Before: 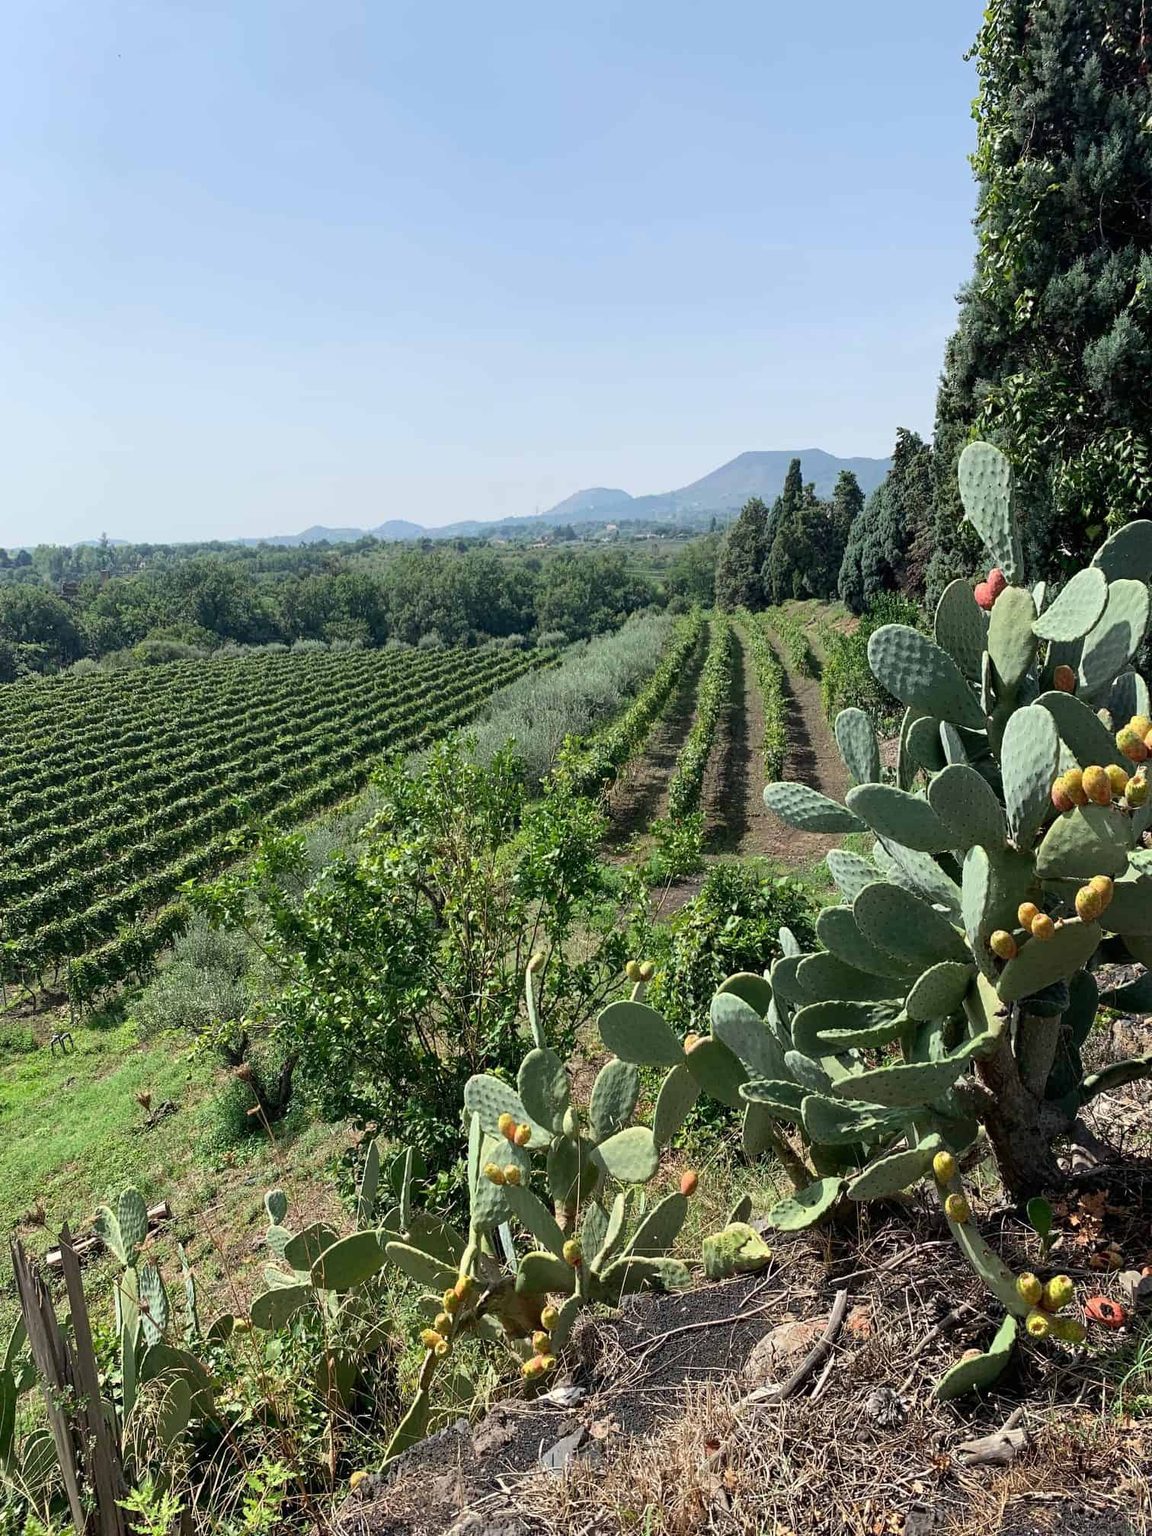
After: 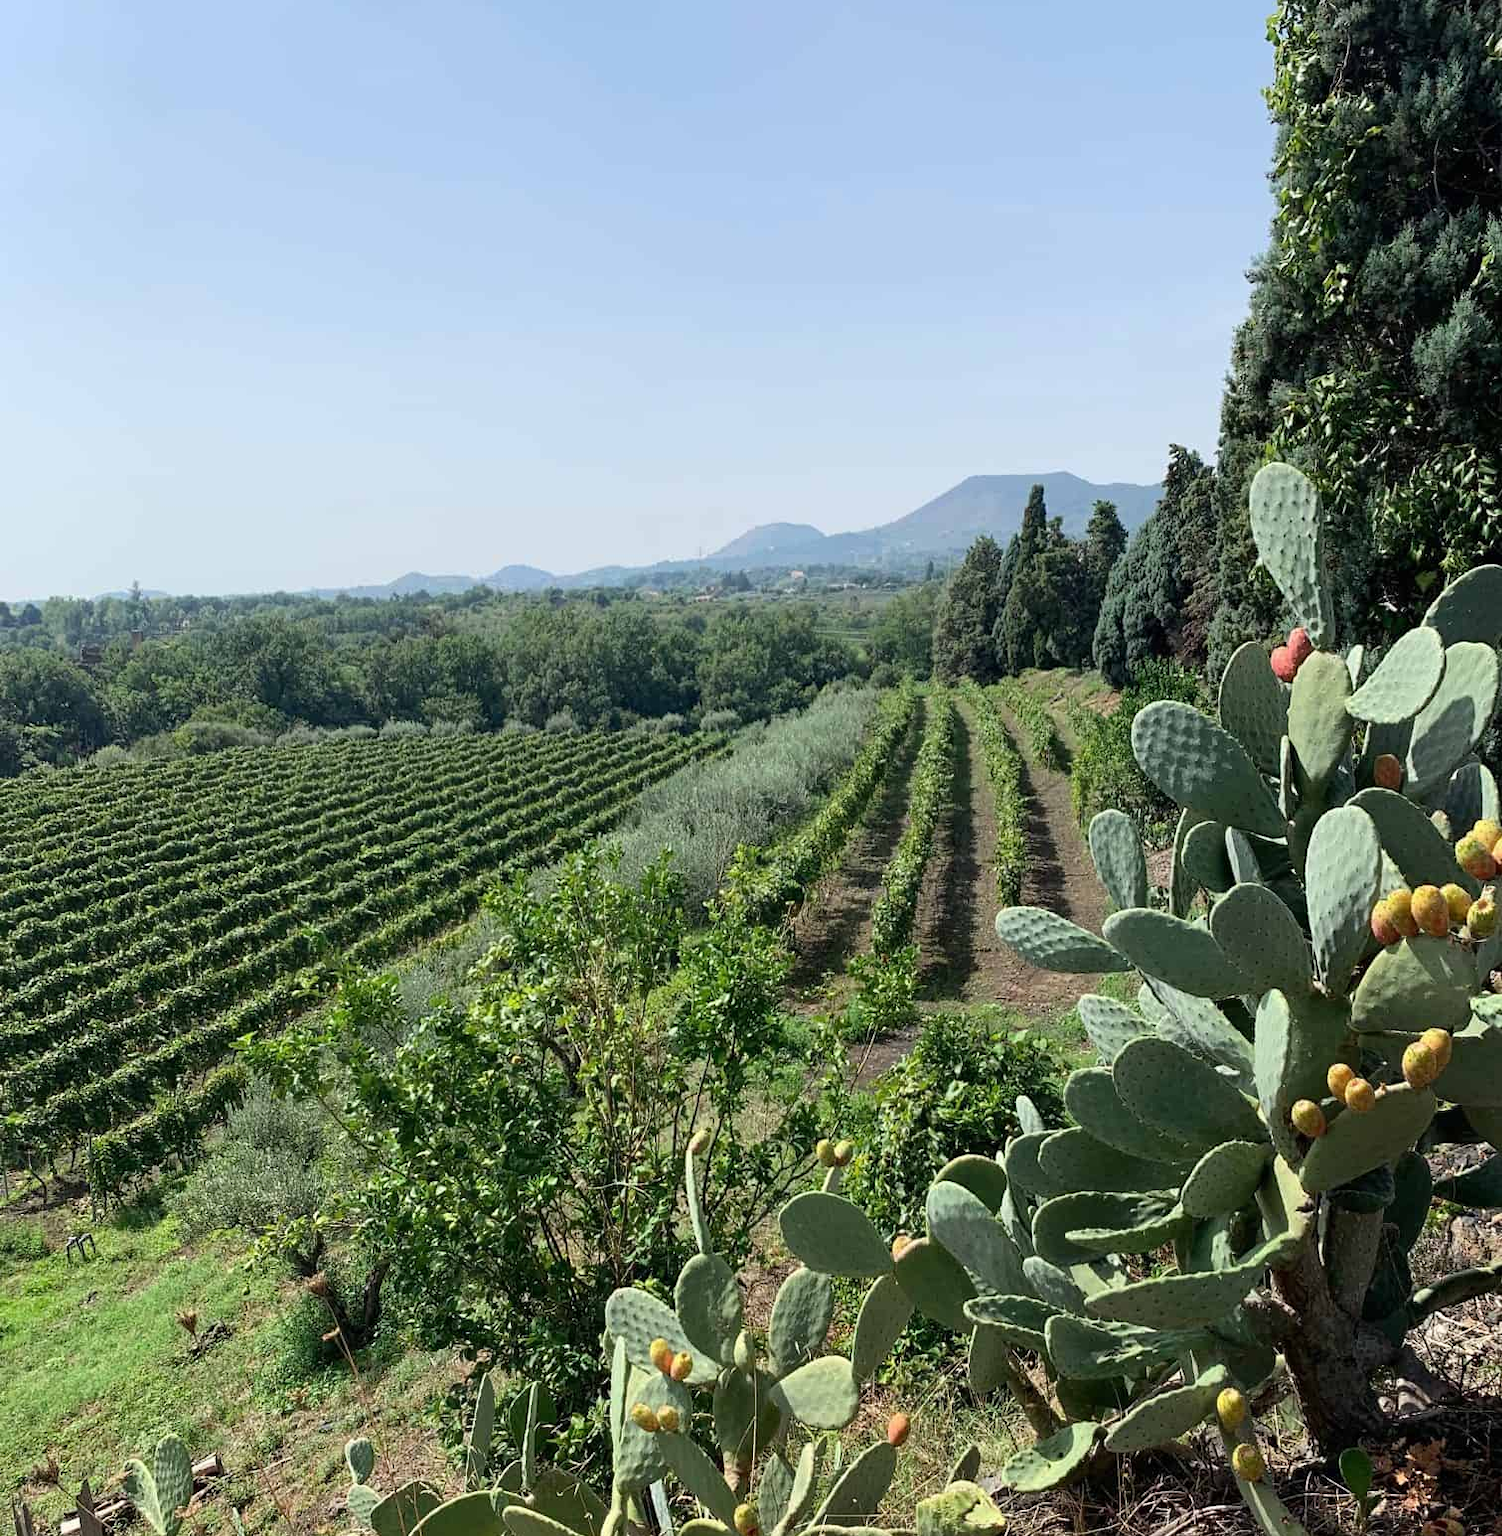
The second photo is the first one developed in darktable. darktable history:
base curve: preserve colors none
crop: top 5.667%, bottom 17.637%
